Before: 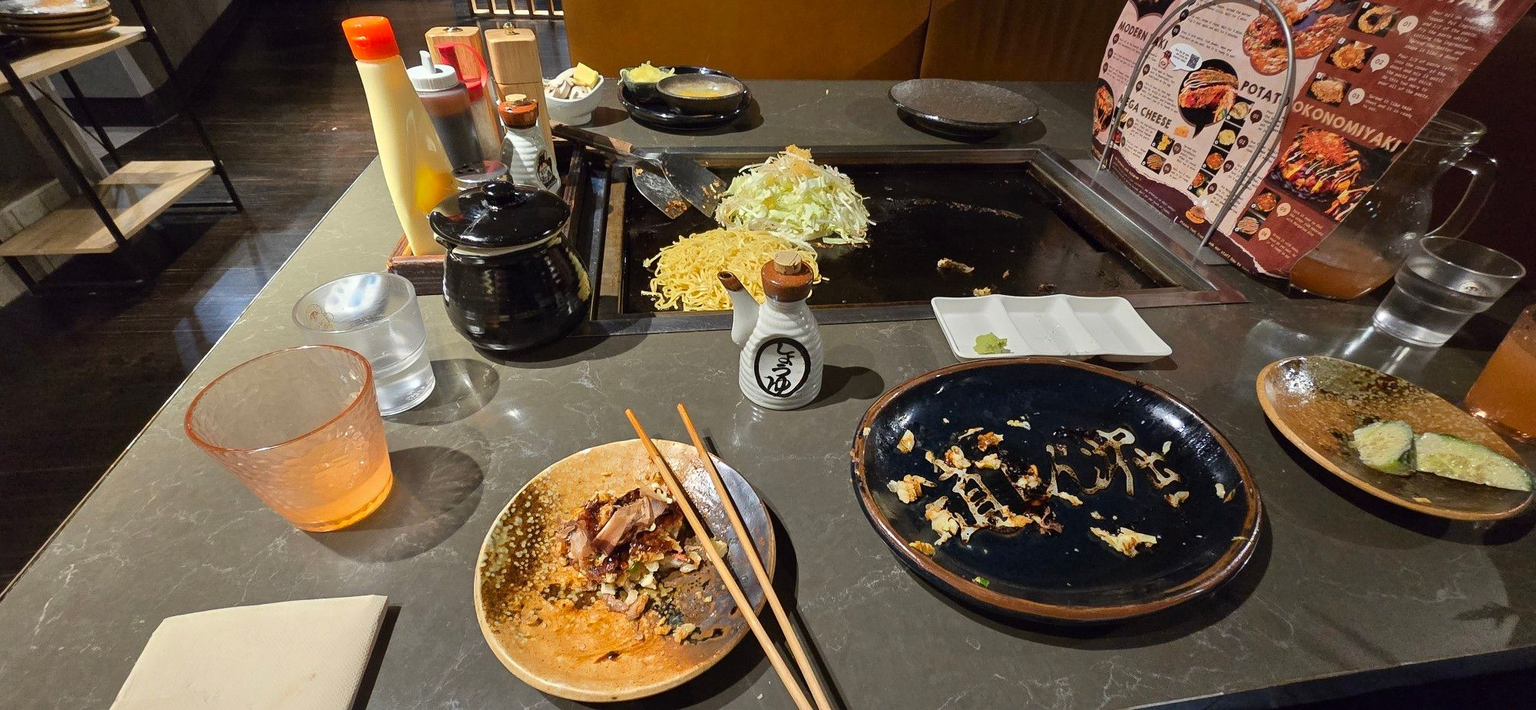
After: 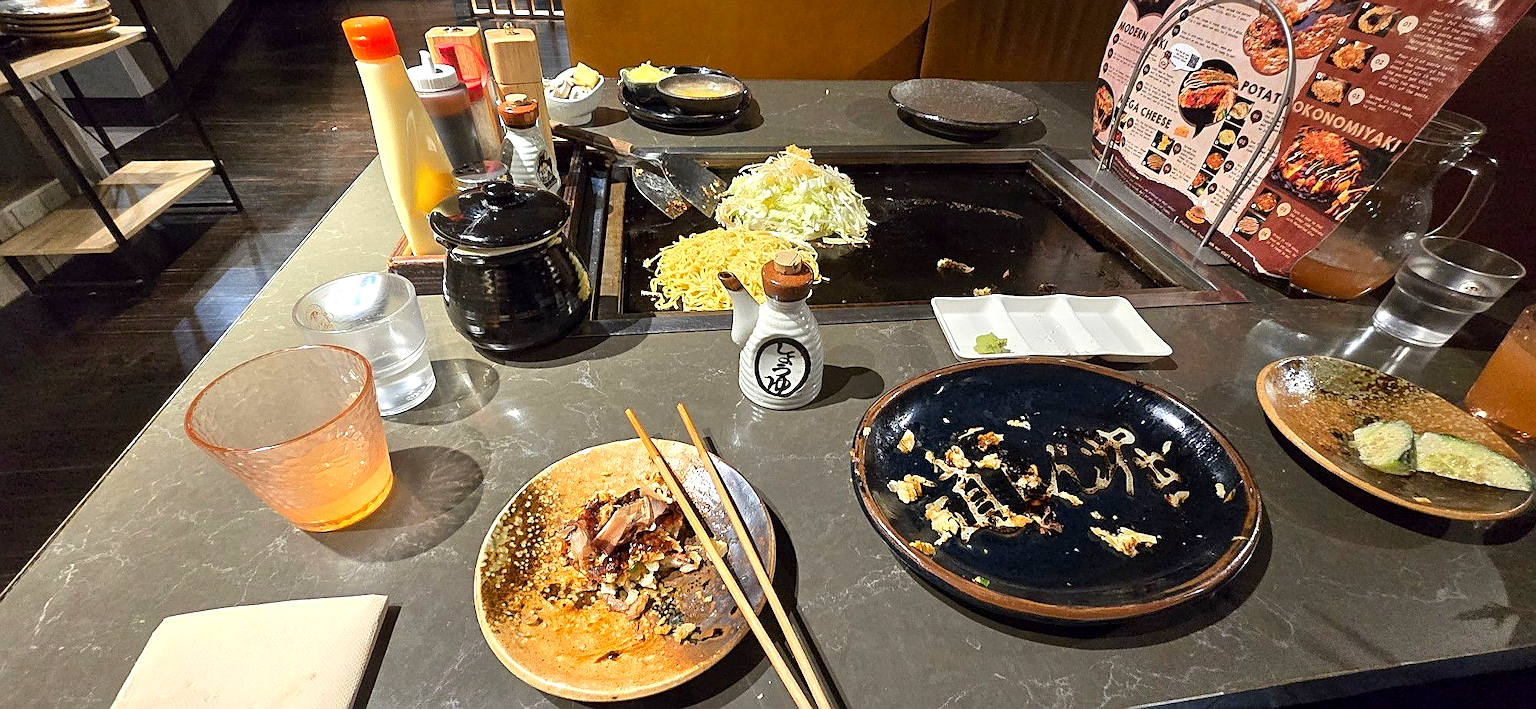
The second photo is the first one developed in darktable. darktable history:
exposure: black level correction 0.001, exposure 0.498 EV, compensate highlight preservation false
sharpen: on, module defaults
local contrast: highlights 104%, shadows 97%, detail 120%, midtone range 0.2
